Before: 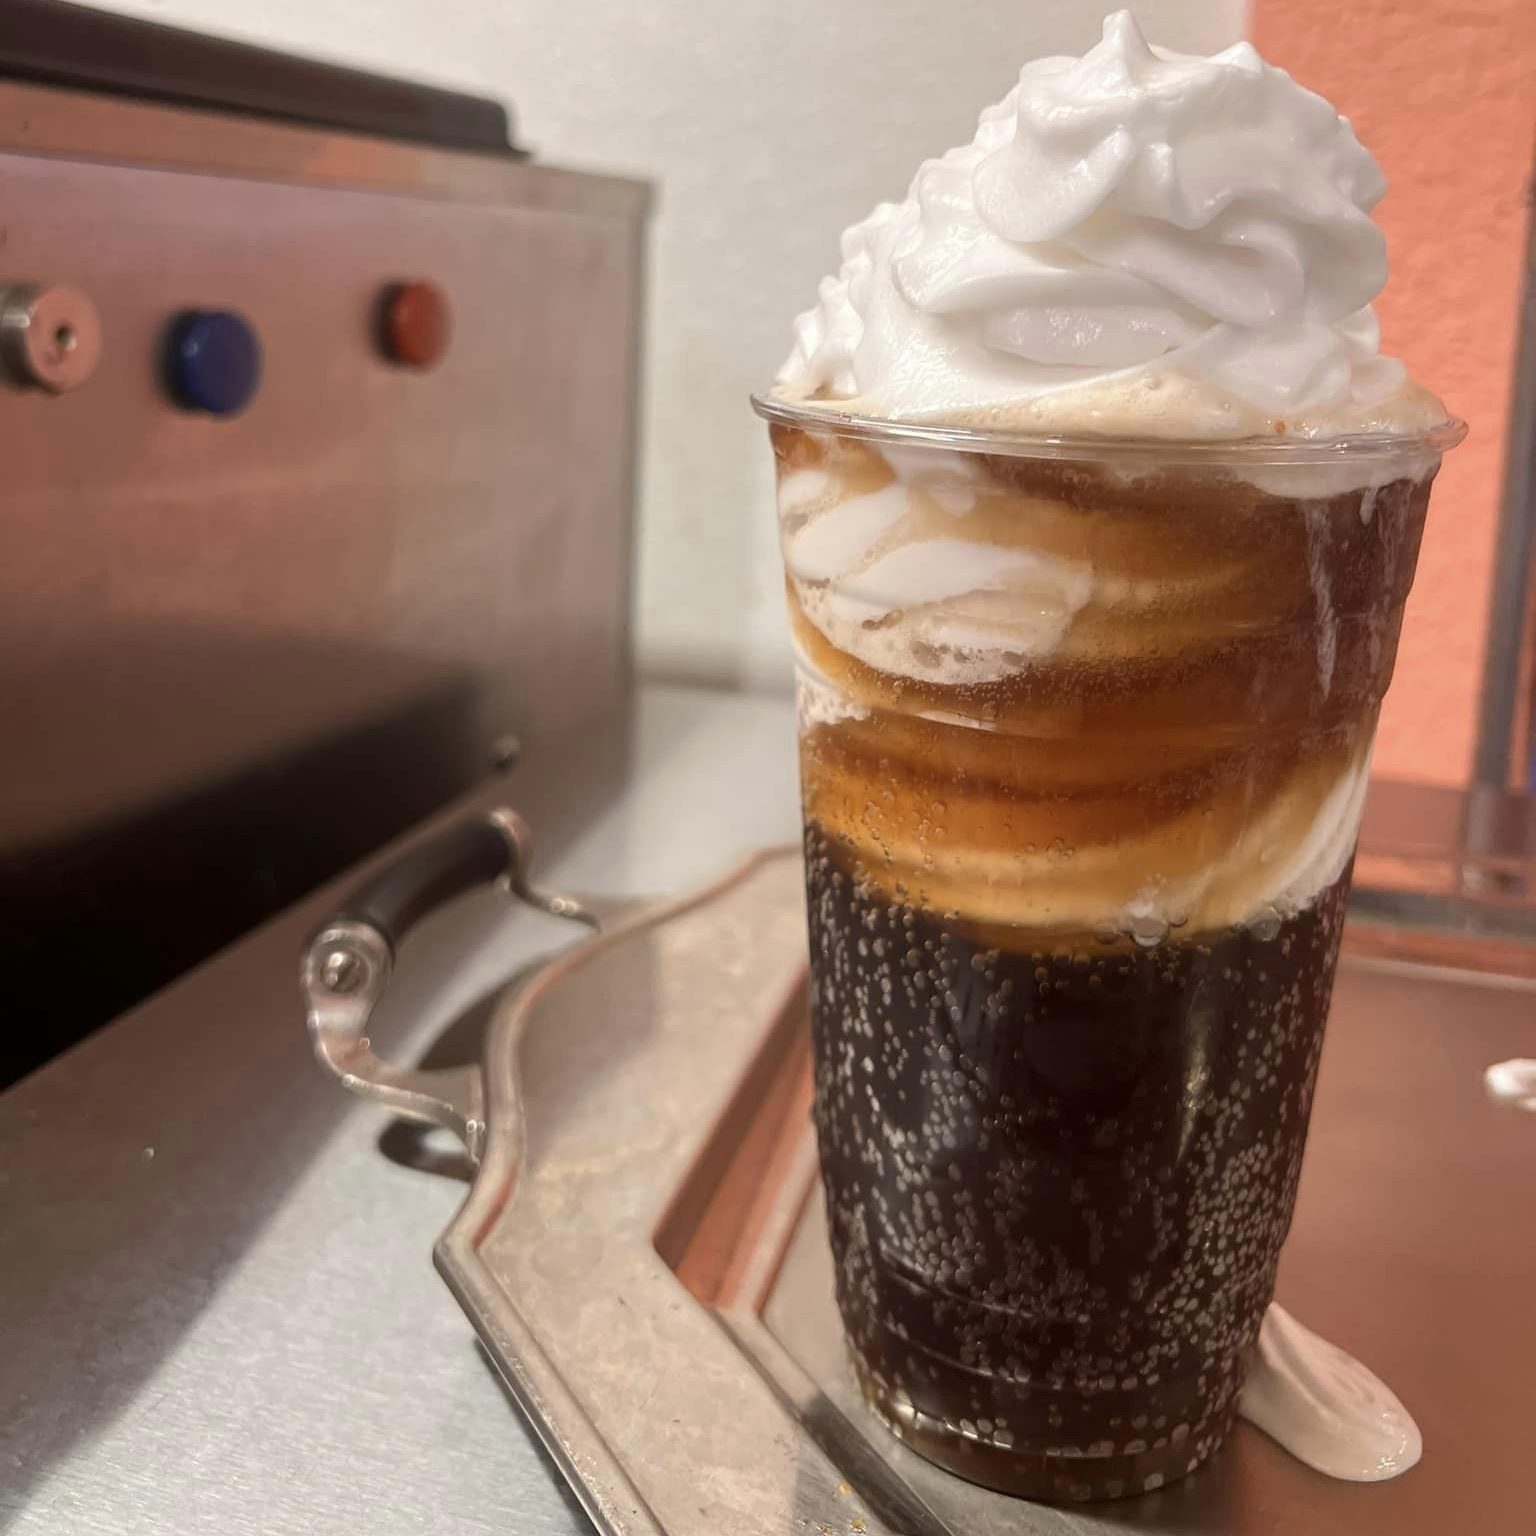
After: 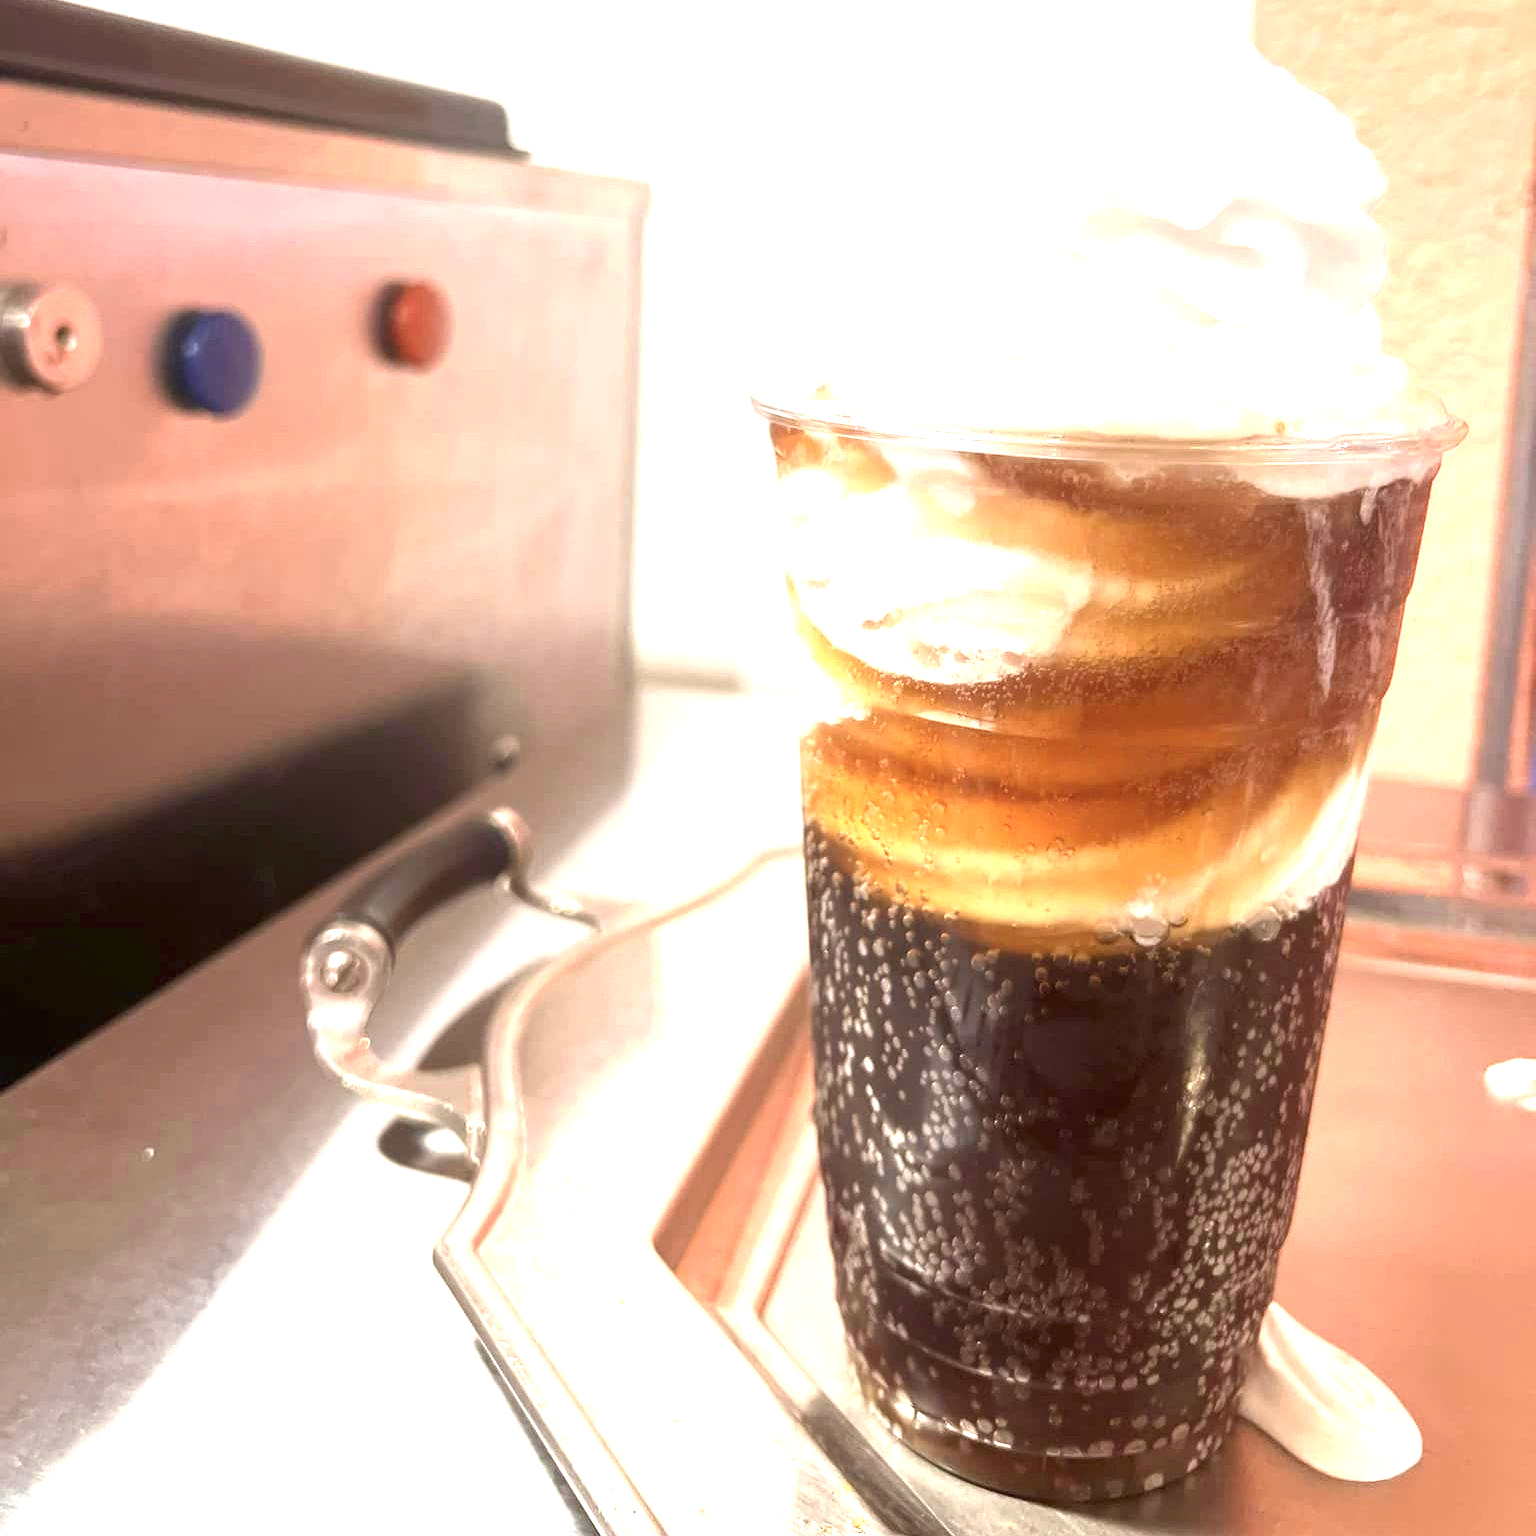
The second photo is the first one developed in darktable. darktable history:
exposure: black level correction 0, exposure 1.738 EV, compensate highlight preservation false
